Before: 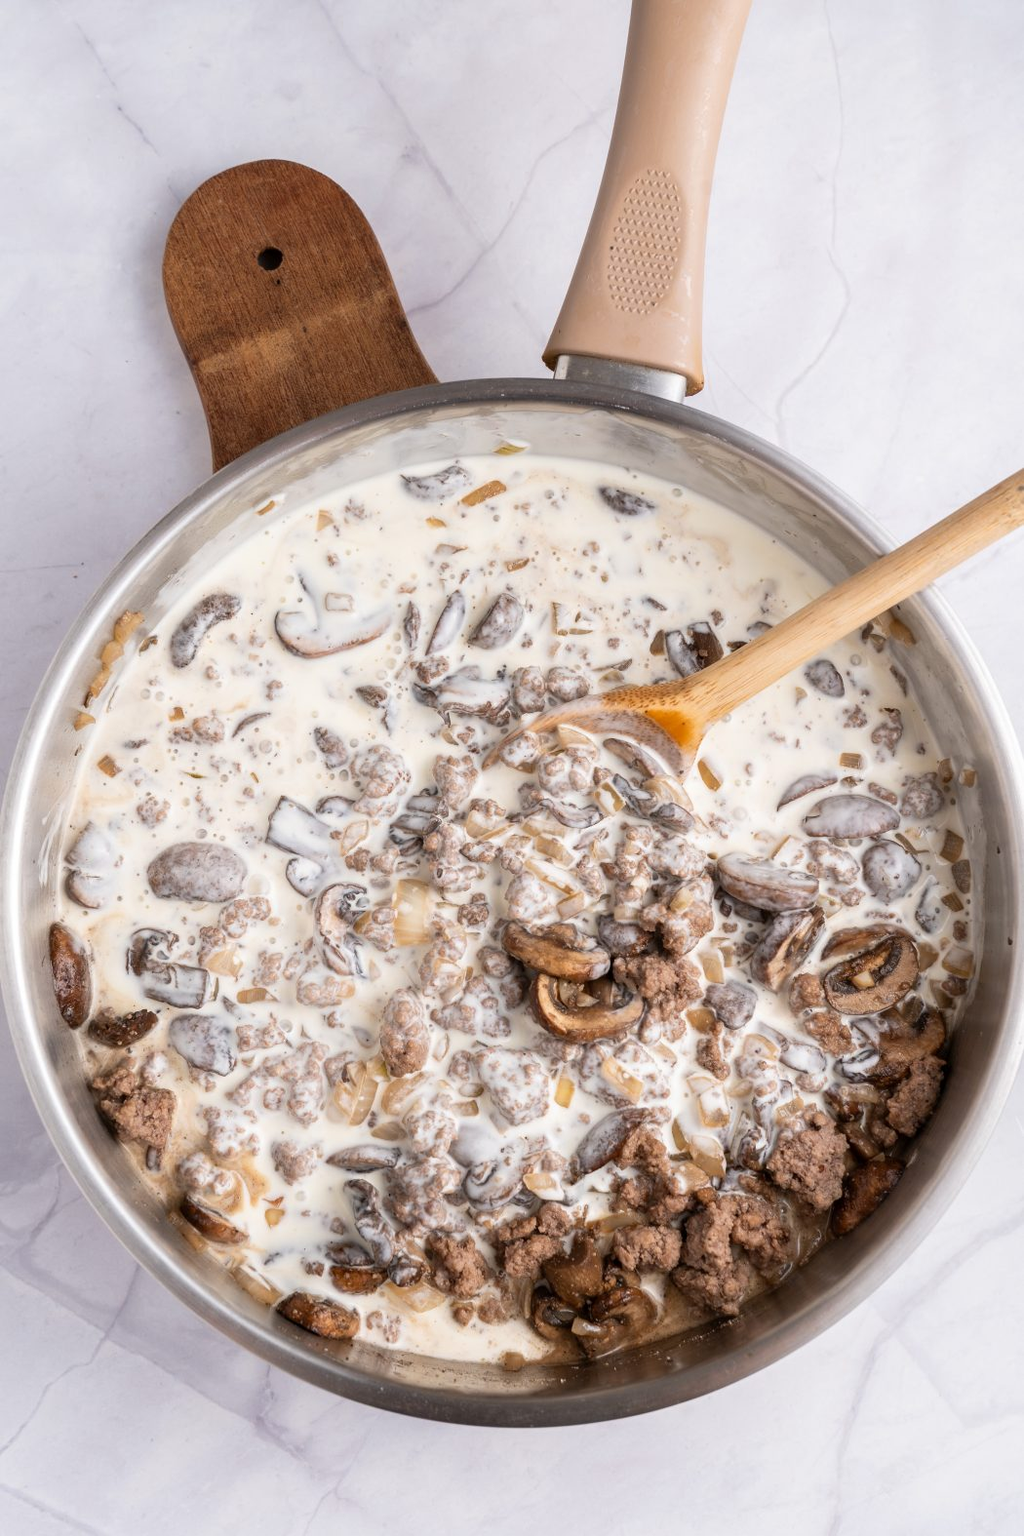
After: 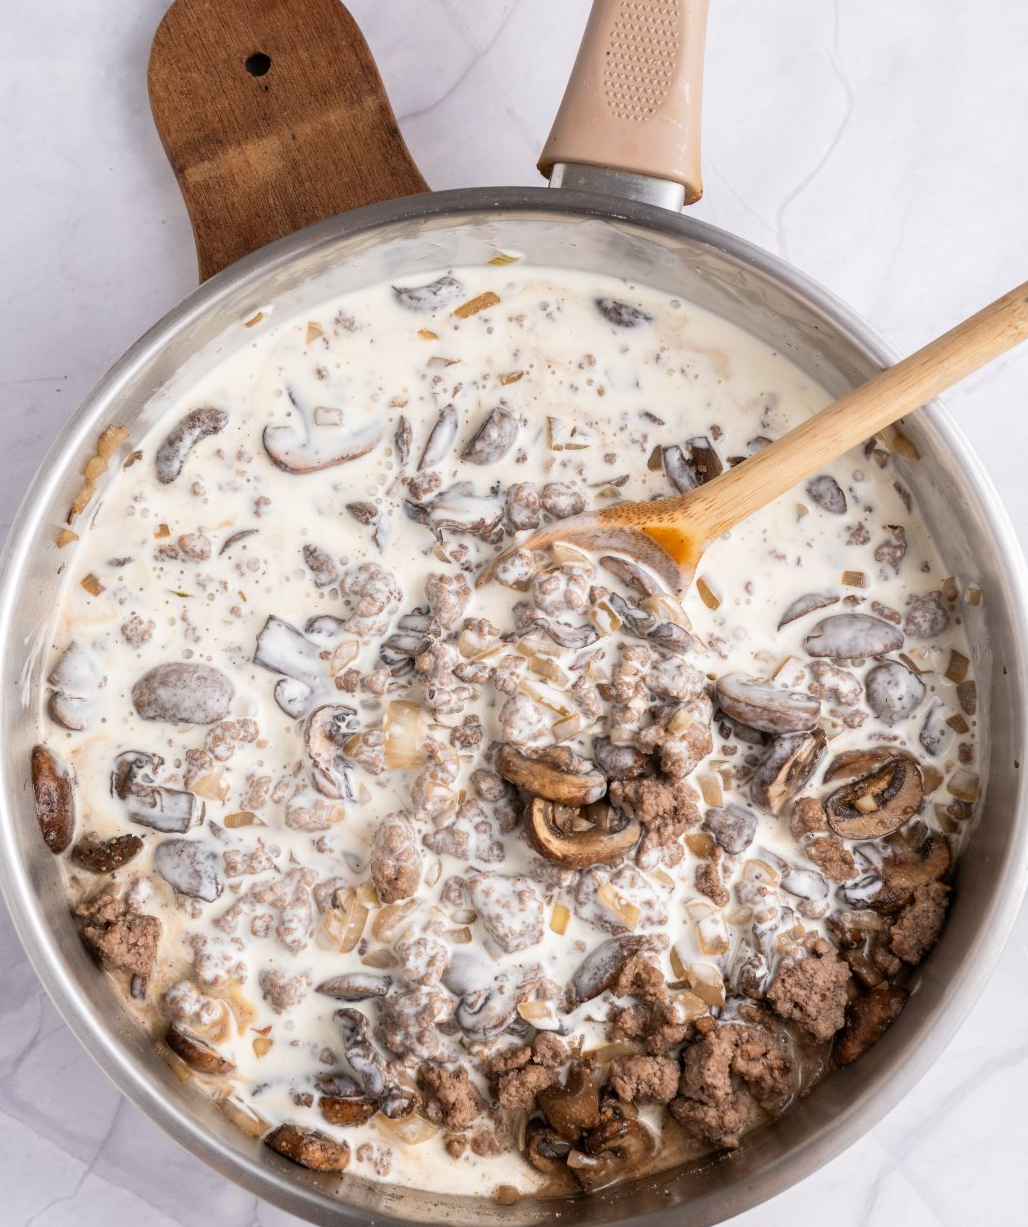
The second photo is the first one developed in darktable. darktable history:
crop and rotate: left 1.814%, top 12.818%, right 0.25%, bottom 9.225%
tone equalizer: on, module defaults
